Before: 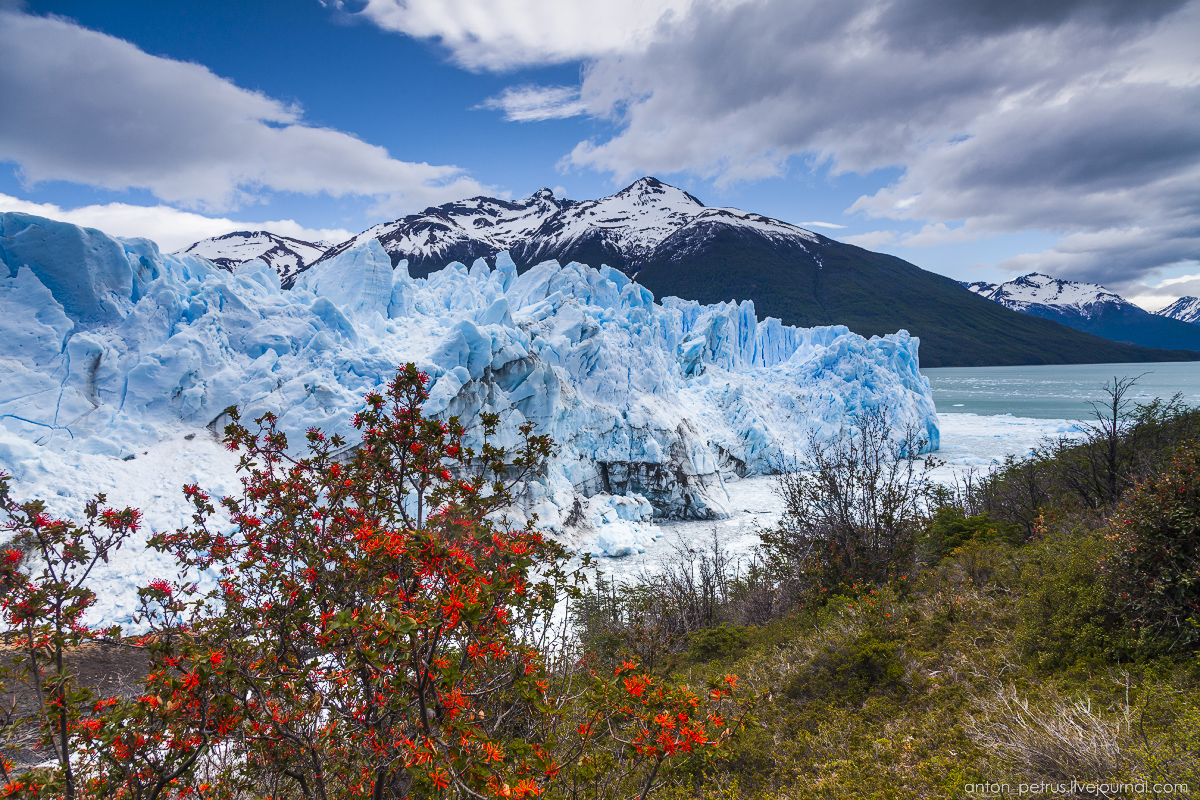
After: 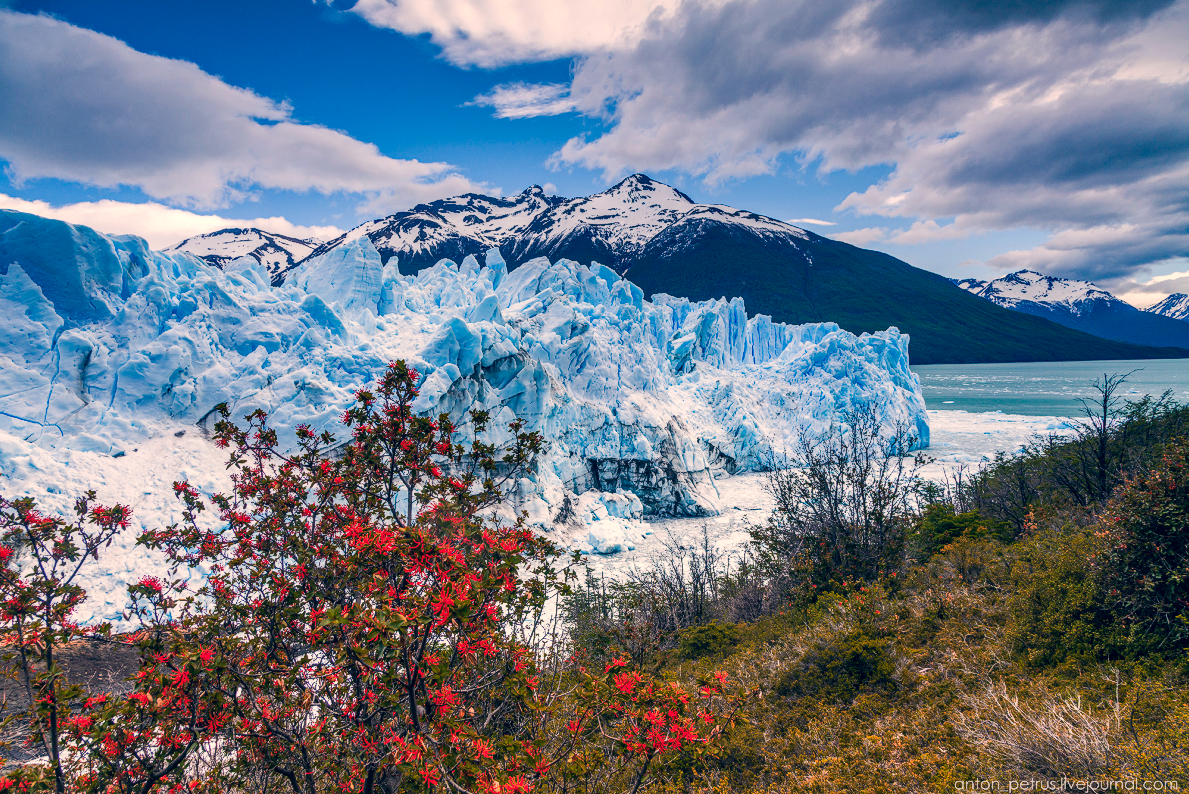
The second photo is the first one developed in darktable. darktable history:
color zones: curves: ch1 [(0, 0.469) (0.072, 0.457) (0.243, 0.494) (0.429, 0.5) (0.571, 0.5) (0.714, 0.5) (0.857, 0.5) (1, 0.469)]; ch2 [(0, 0.499) (0.143, 0.467) (0.242, 0.436) (0.429, 0.493) (0.571, 0.5) (0.714, 0.5) (0.857, 0.5) (1, 0.499)]
crop and rotate: left 0.847%, top 0.379%, bottom 0.361%
haze removal: compatibility mode true, adaptive false
color correction: highlights a* 10.36, highlights b* 14.68, shadows a* -9.62, shadows b* -15.01
local contrast: on, module defaults
